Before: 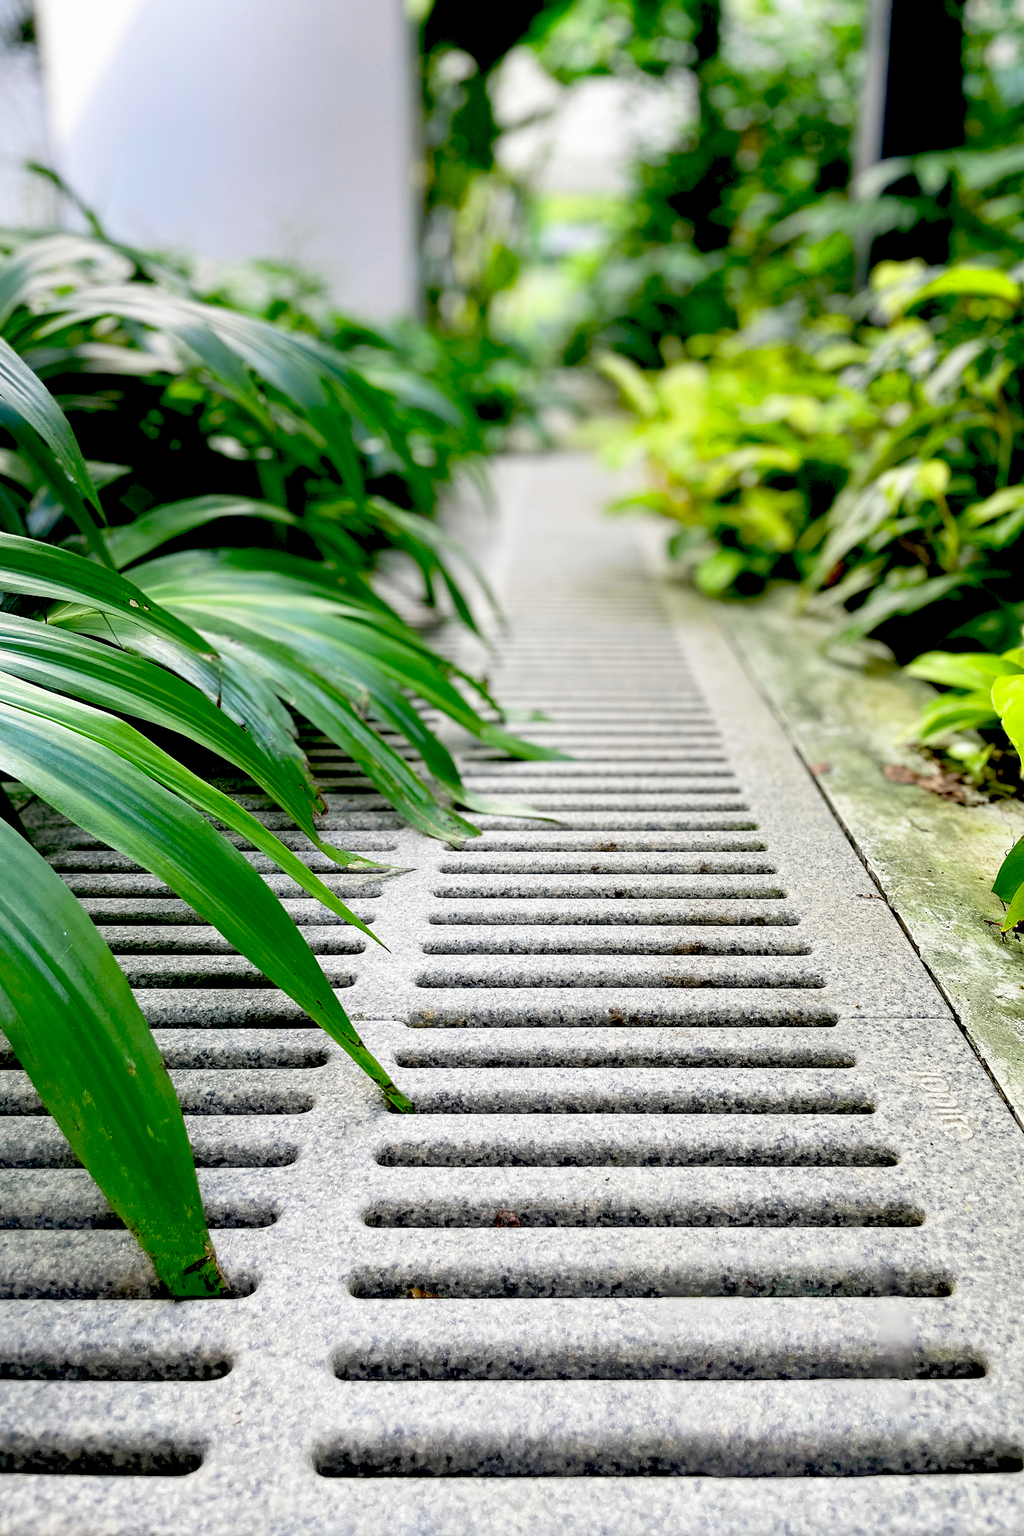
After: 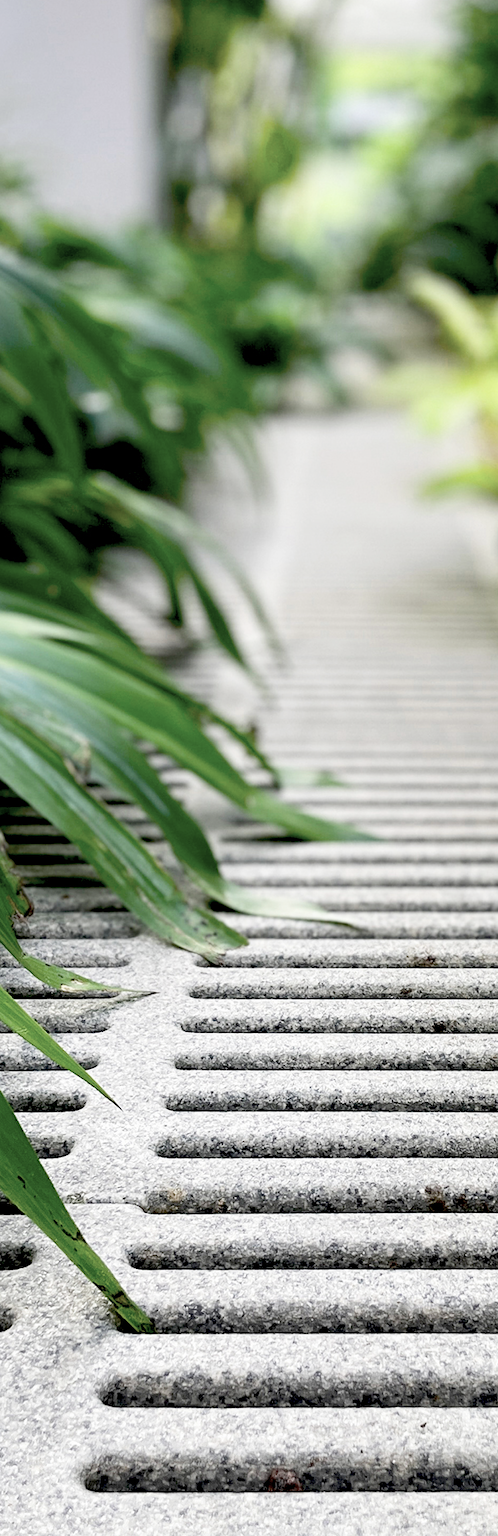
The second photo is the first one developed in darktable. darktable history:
crop and rotate: left 29.738%, top 10.295%, right 35.323%, bottom 17.999%
contrast brightness saturation: contrast 0.098, saturation -0.375
